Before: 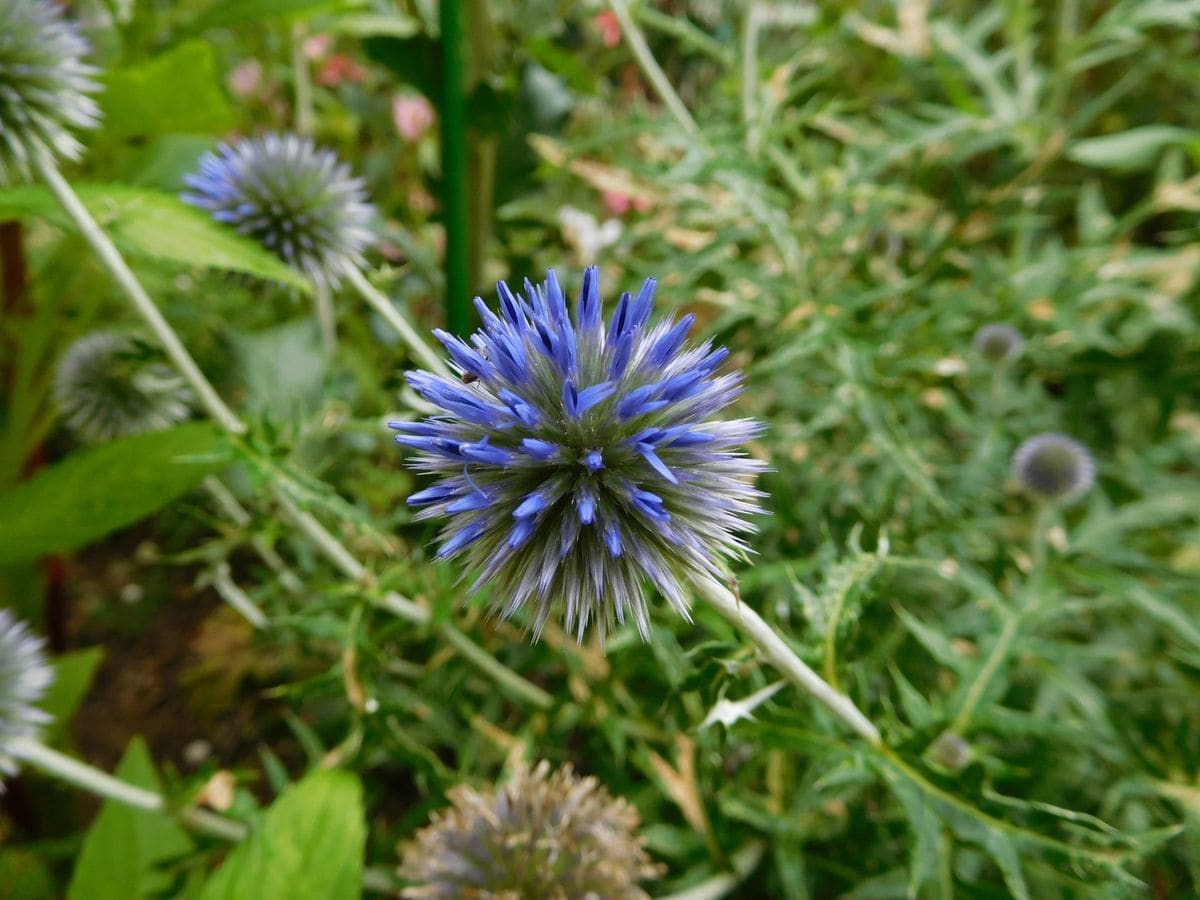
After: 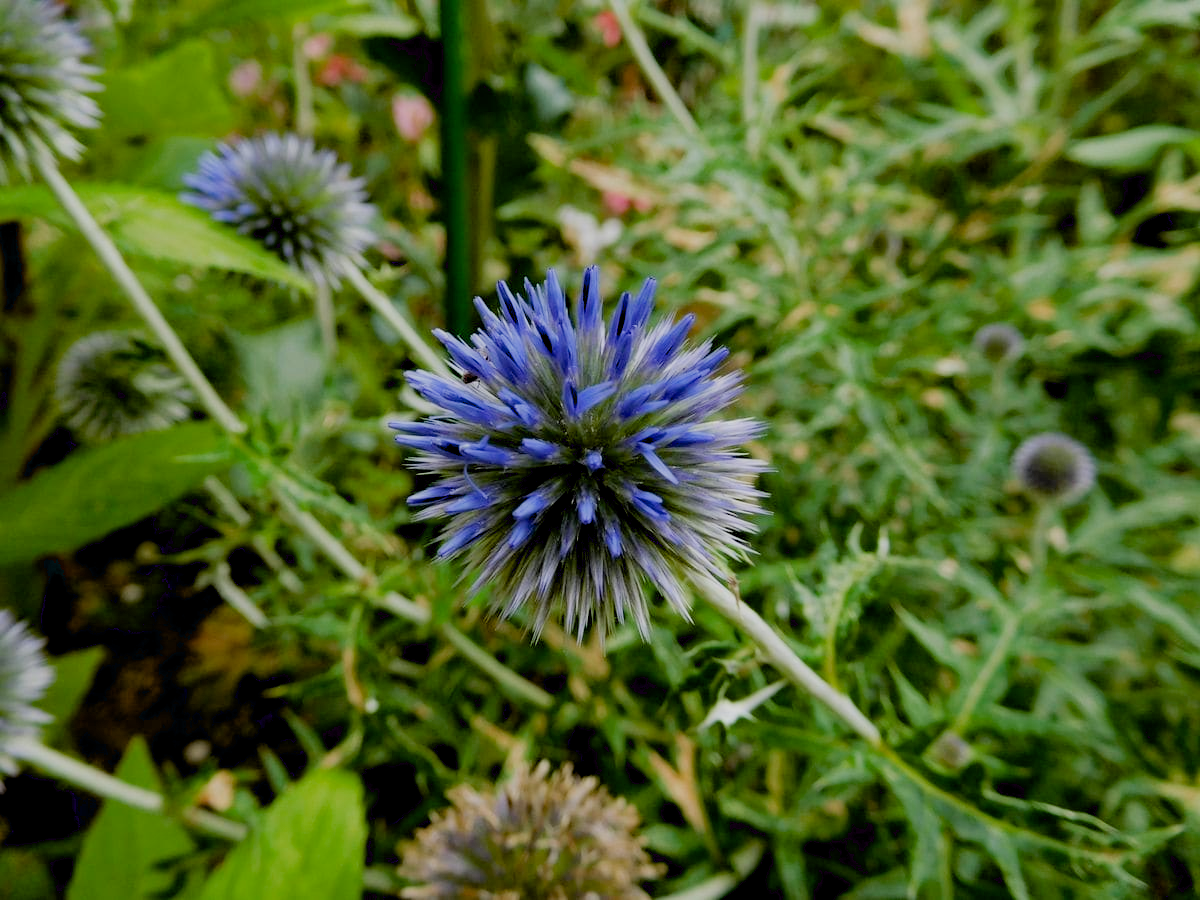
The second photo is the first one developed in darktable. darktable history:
haze removal: compatibility mode true, adaptive false
exposure: black level correction 0.014, compensate exposure bias true, compensate highlight preservation false
filmic rgb: black relative exposure -7.4 EV, white relative exposure 4.88 EV, threshold 5.96 EV, hardness 3.4, enable highlight reconstruction true
